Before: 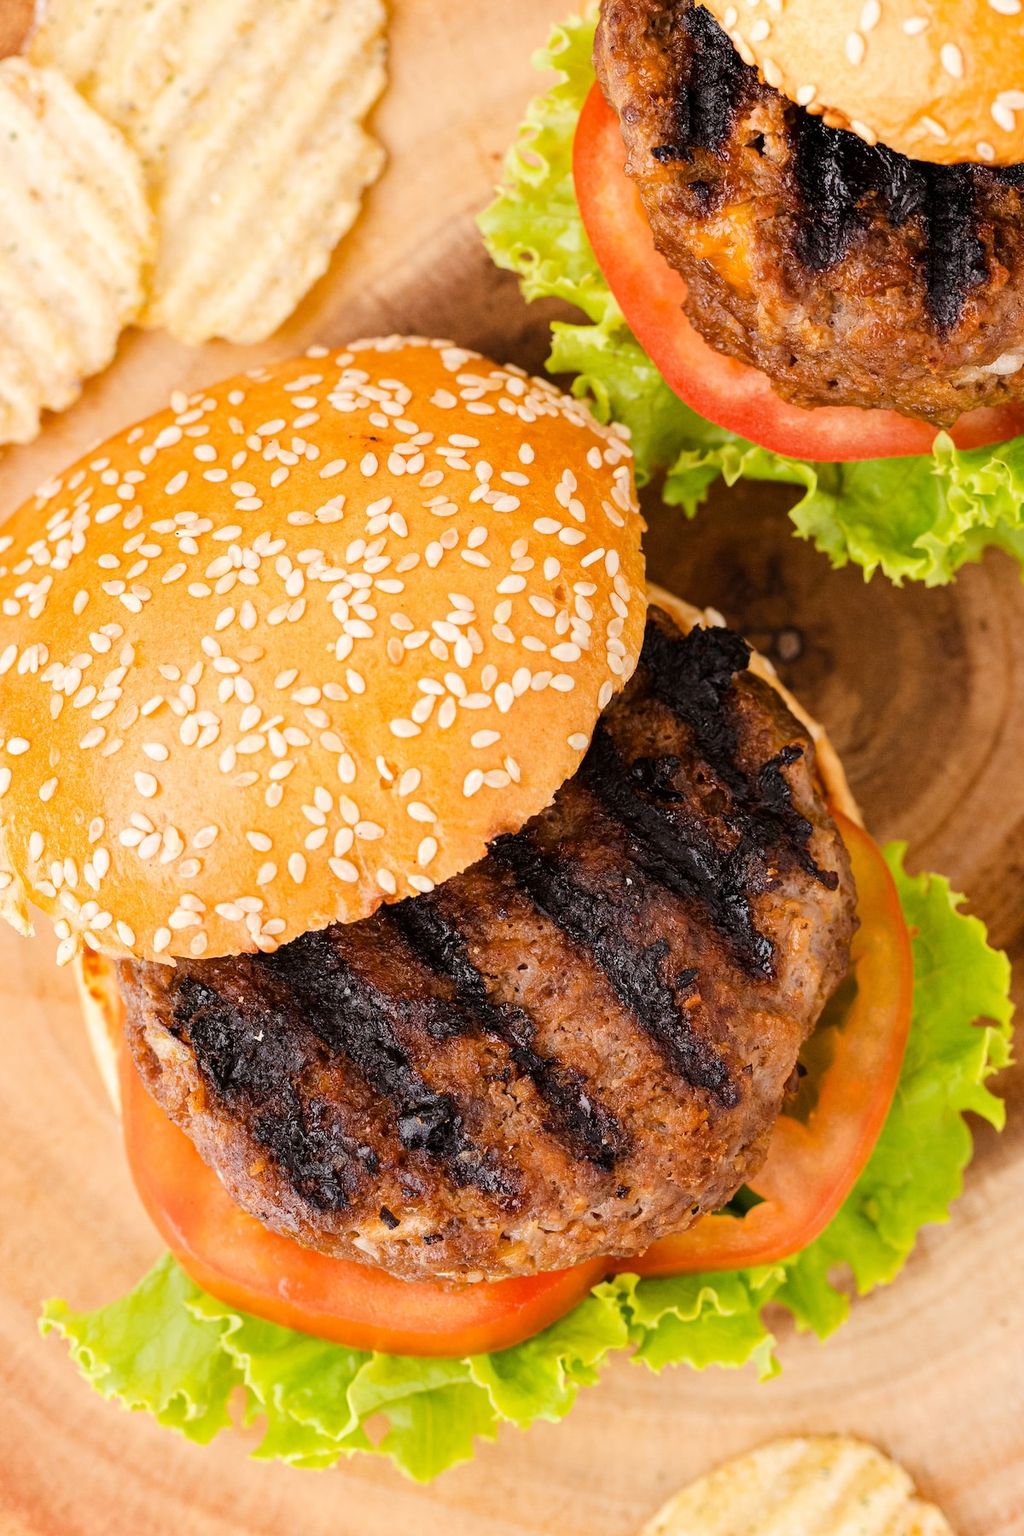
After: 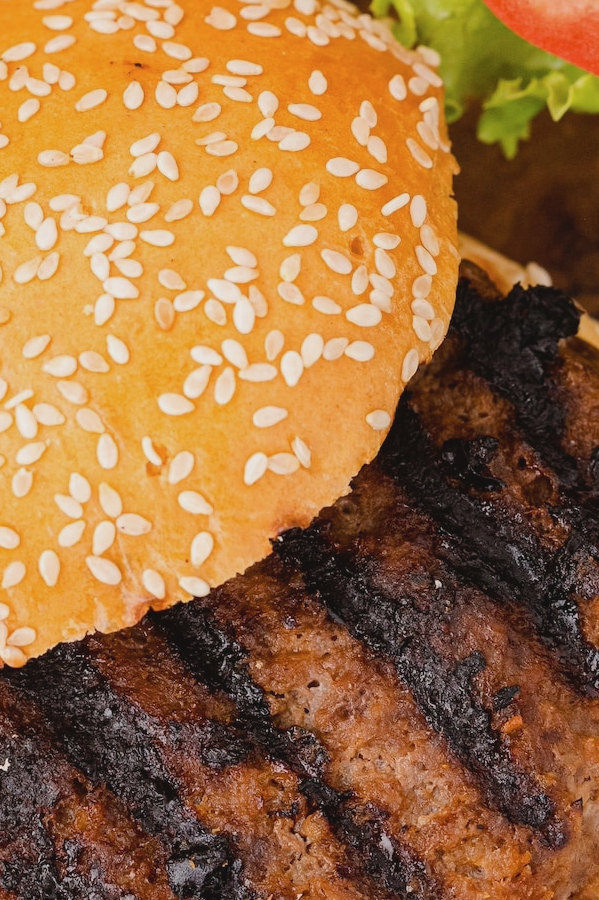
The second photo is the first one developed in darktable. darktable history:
contrast brightness saturation: contrast -0.1, saturation -0.1
crop: left 25%, top 25%, right 25%, bottom 25%
exposure: black level correction 0.002, exposure -0.1 EV, compensate highlight preservation false
